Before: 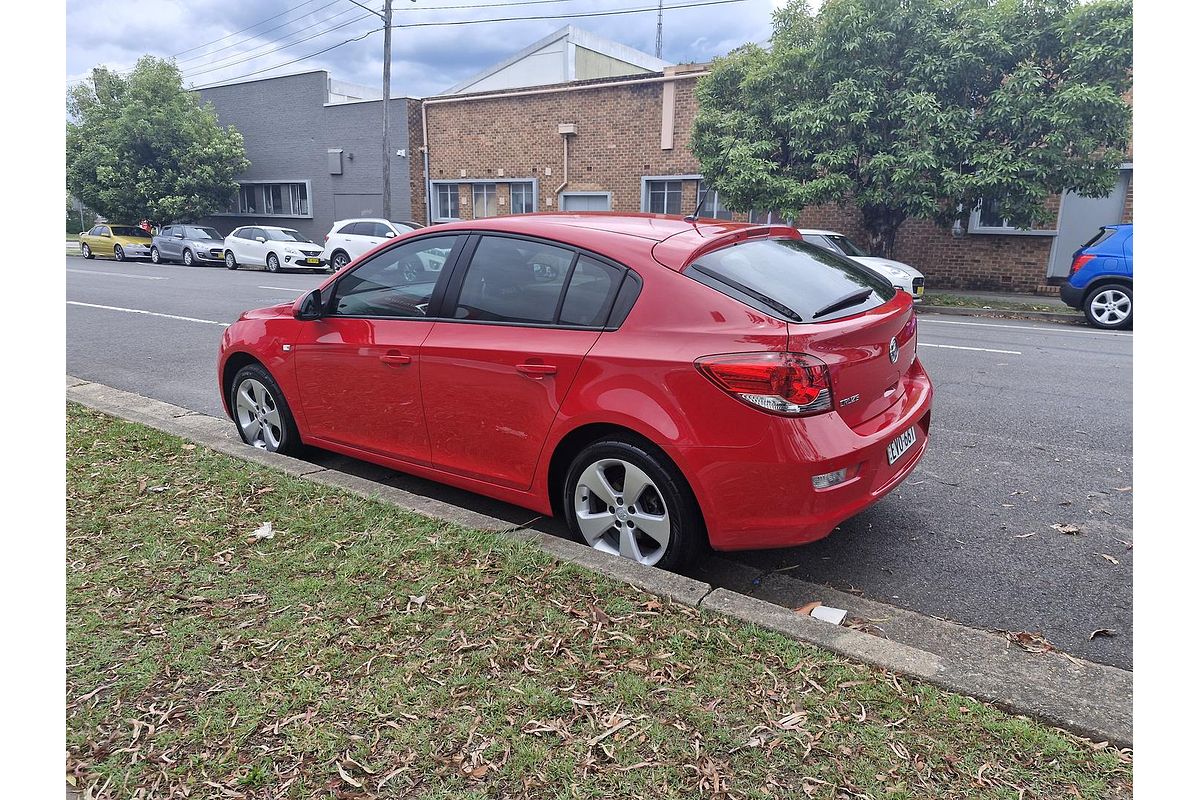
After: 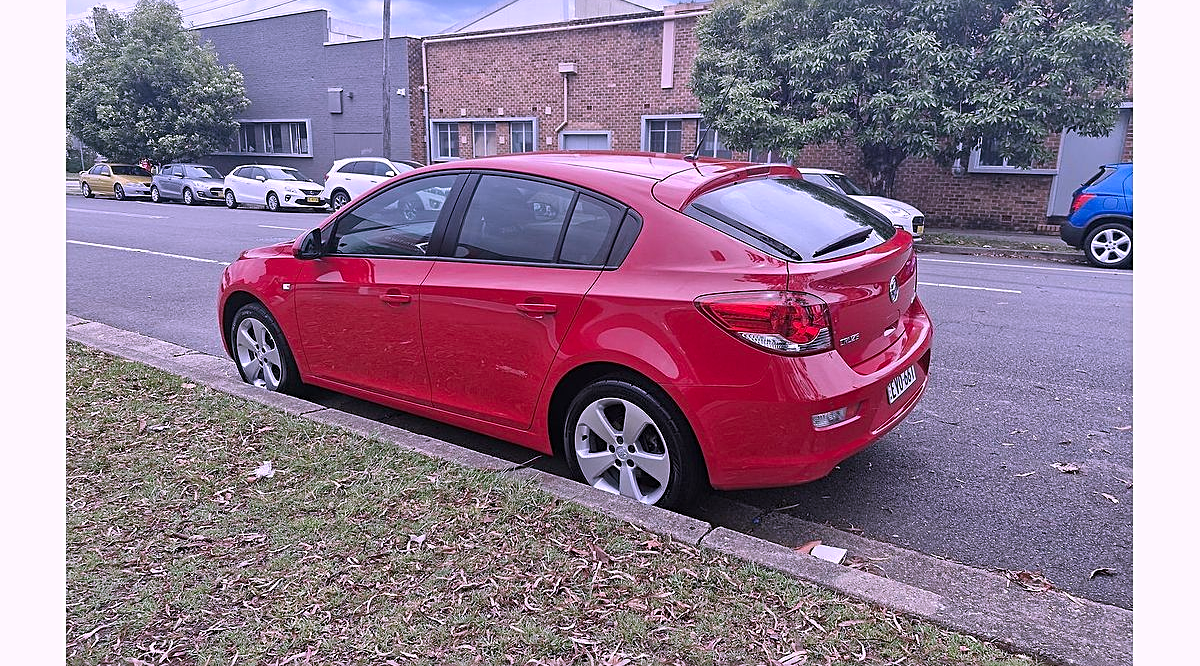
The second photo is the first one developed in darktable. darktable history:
crop: top 7.625%, bottom 8.027%
sharpen: on, module defaults
color correction: highlights a* 15.03, highlights b* -25.07
